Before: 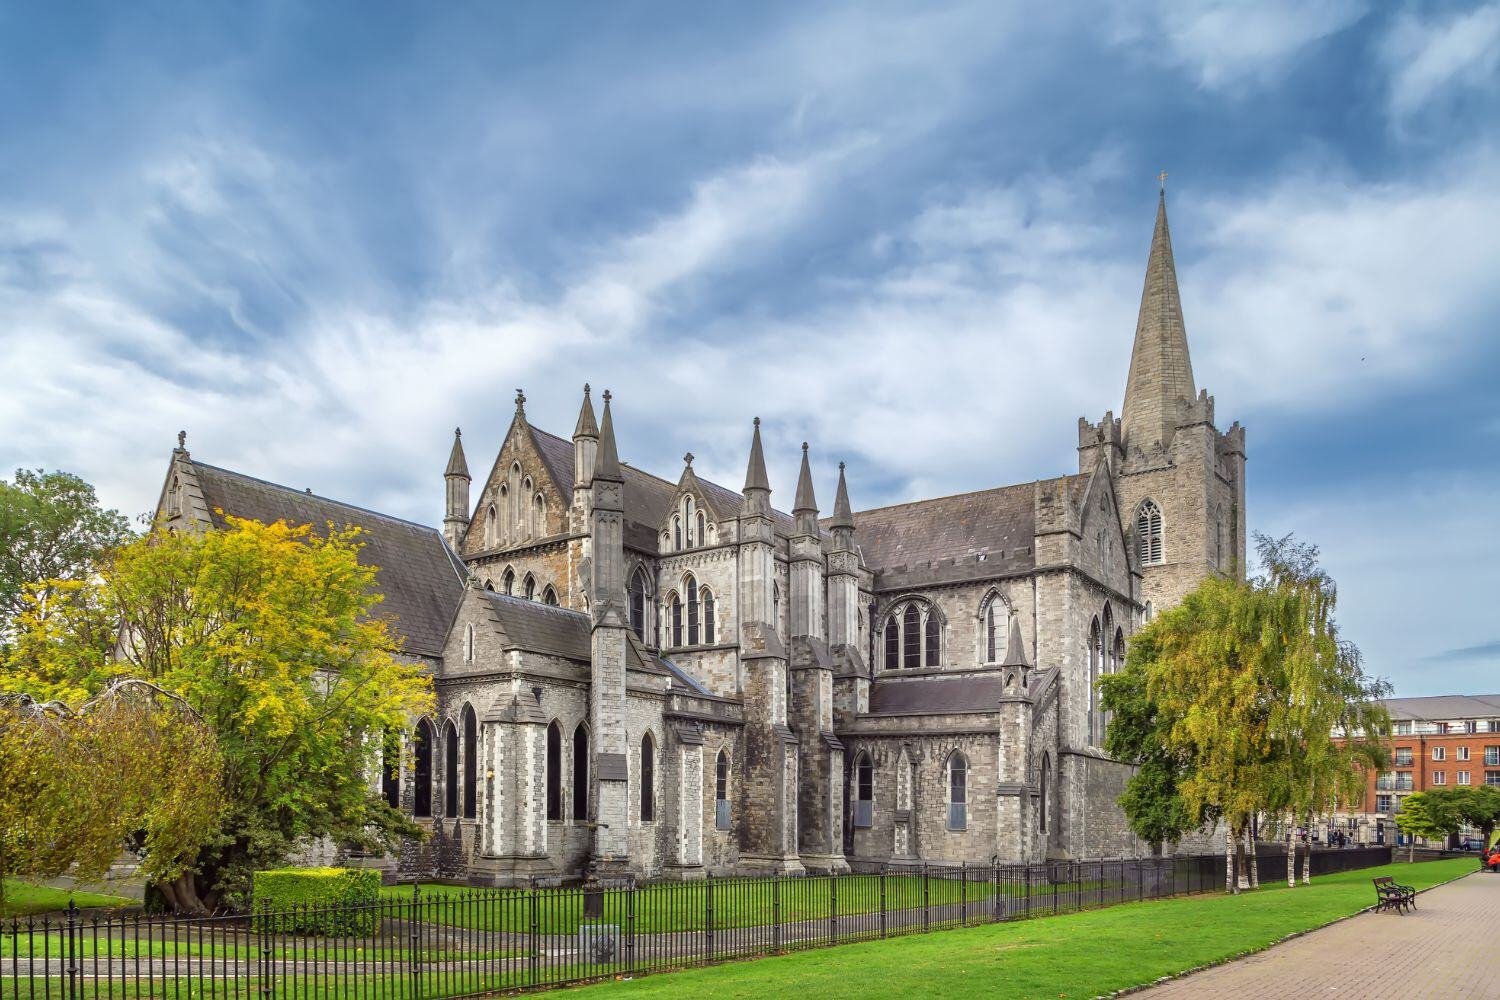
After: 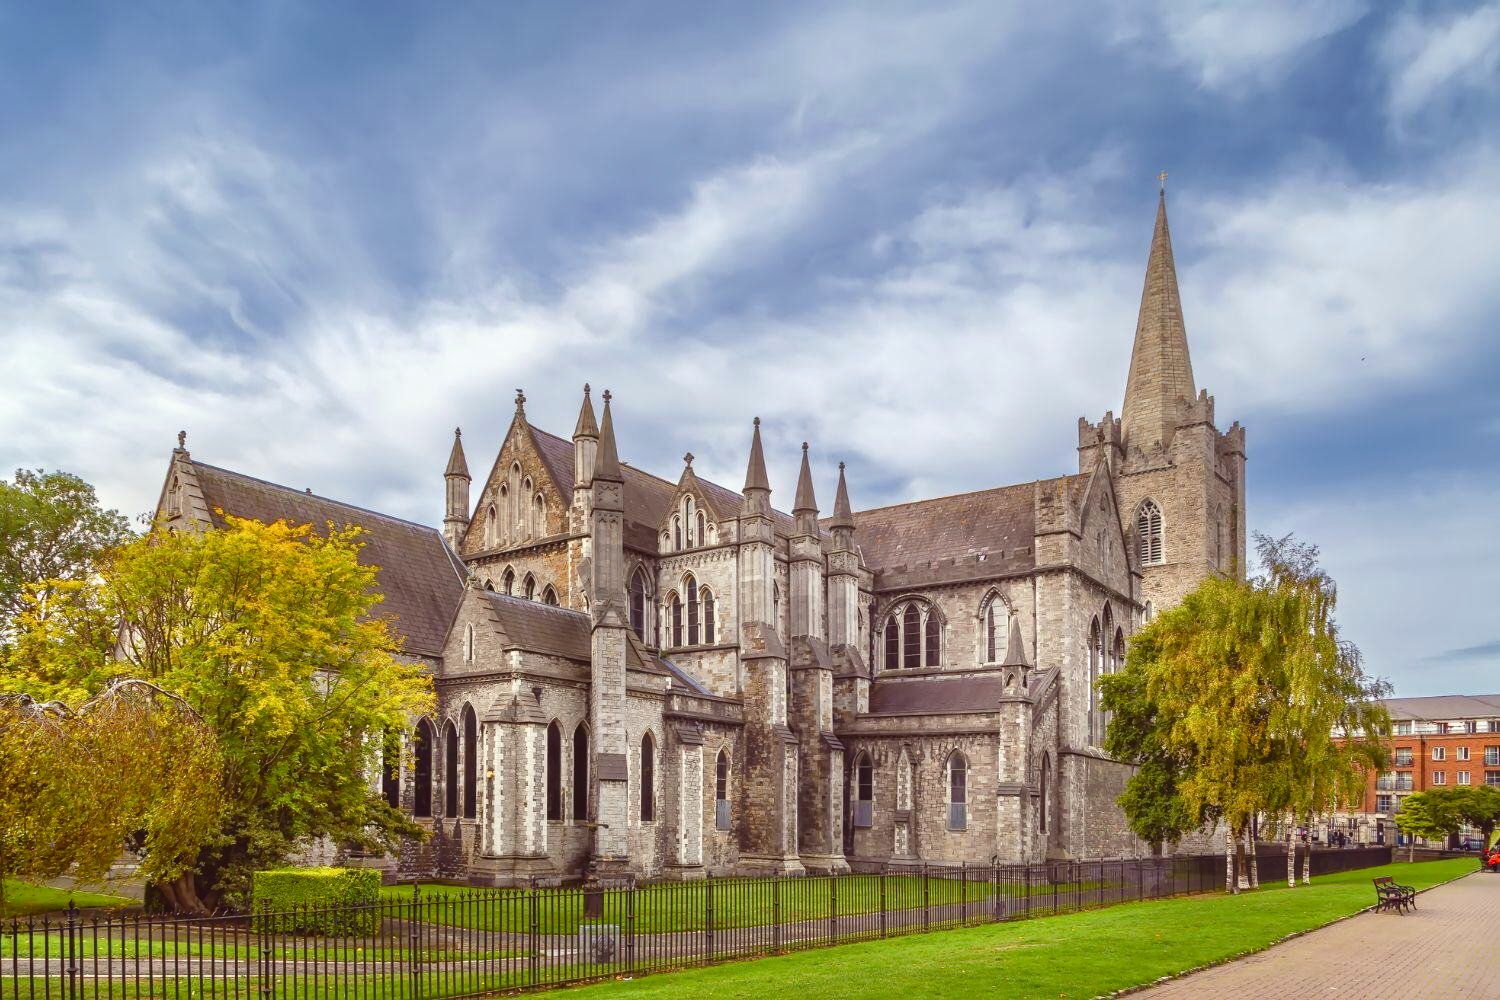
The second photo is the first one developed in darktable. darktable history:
color balance rgb: power › chroma 1.562%, power › hue 28.09°, global offset › luminance 0.702%, perceptual saturation grading › global saturation 20%, perceptual saturation grading › highlights -24.918%, perceptual saturation grading › shadows 26.211%
